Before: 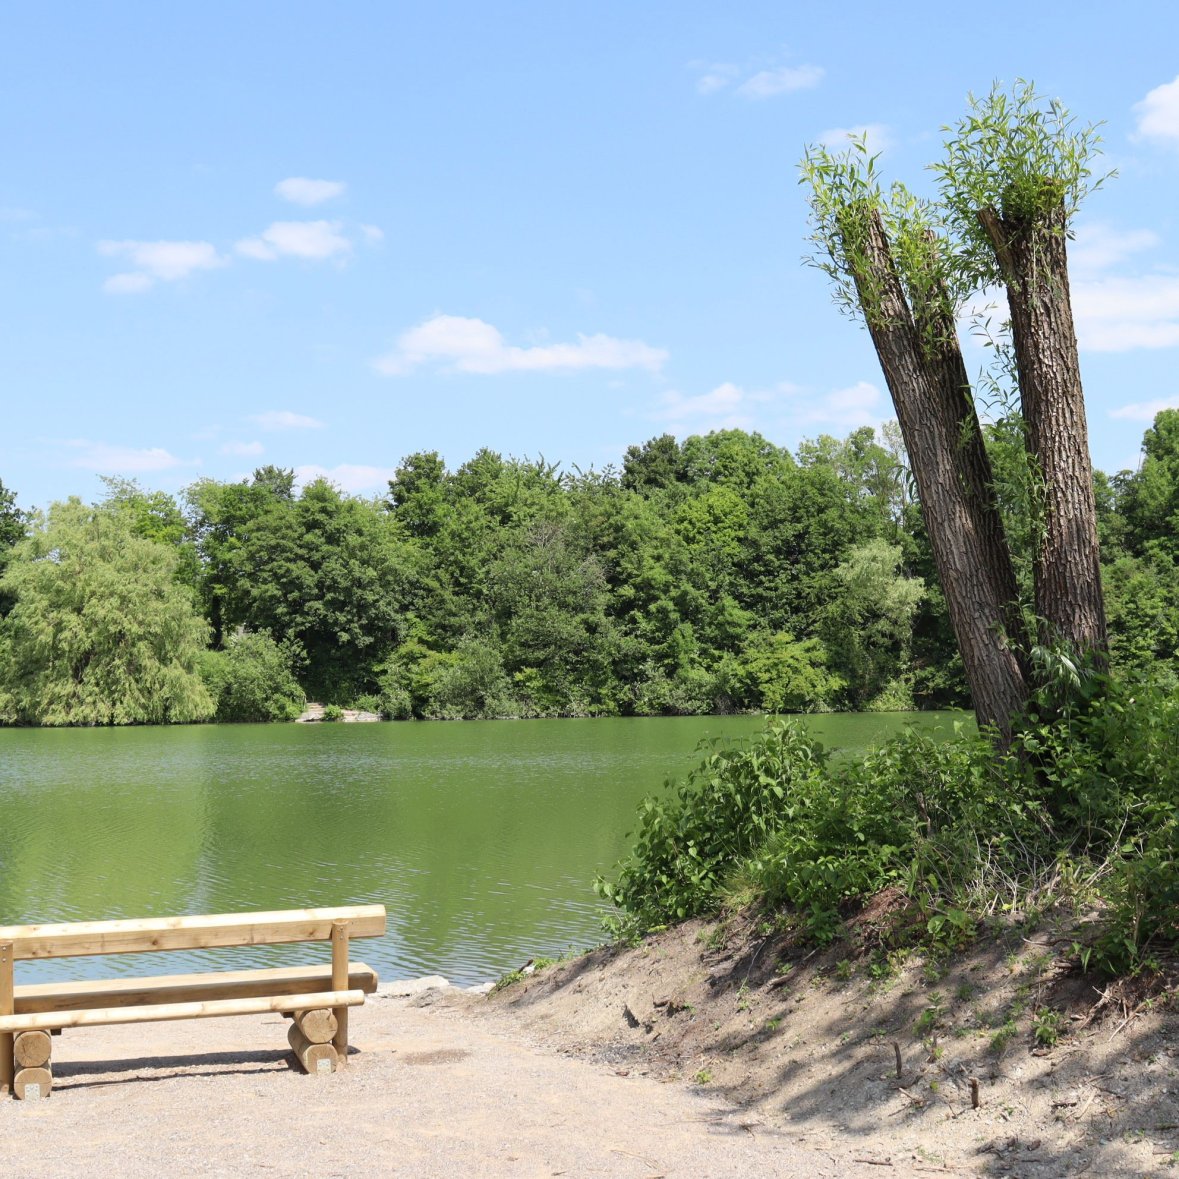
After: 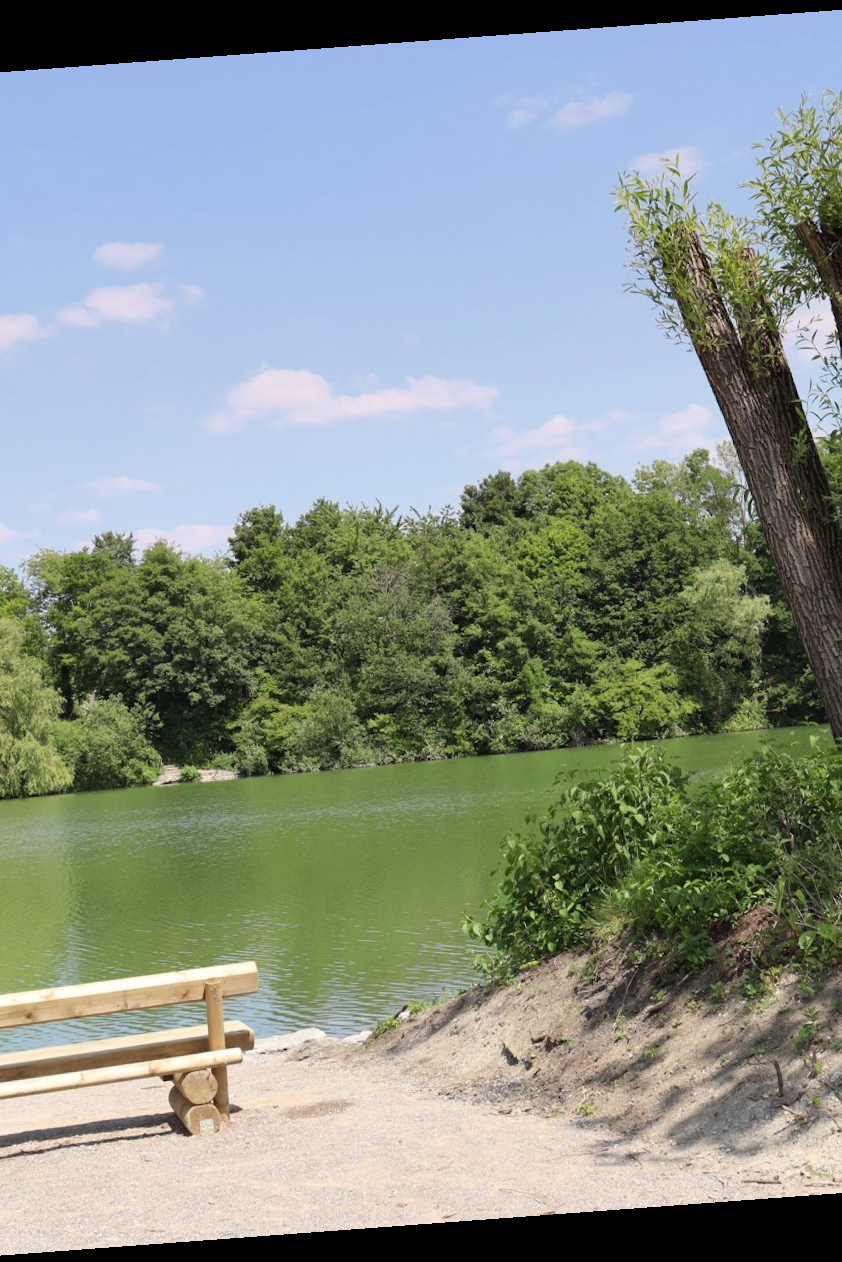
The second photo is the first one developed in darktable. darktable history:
crop and rotate: left 15.546%, right 17.787%
graduated density: density 0.38 EV, hardness 21%, rotation -6.11°, saturation 32%
rotate and perspective: rotation -4.25°, automatic cropping off
